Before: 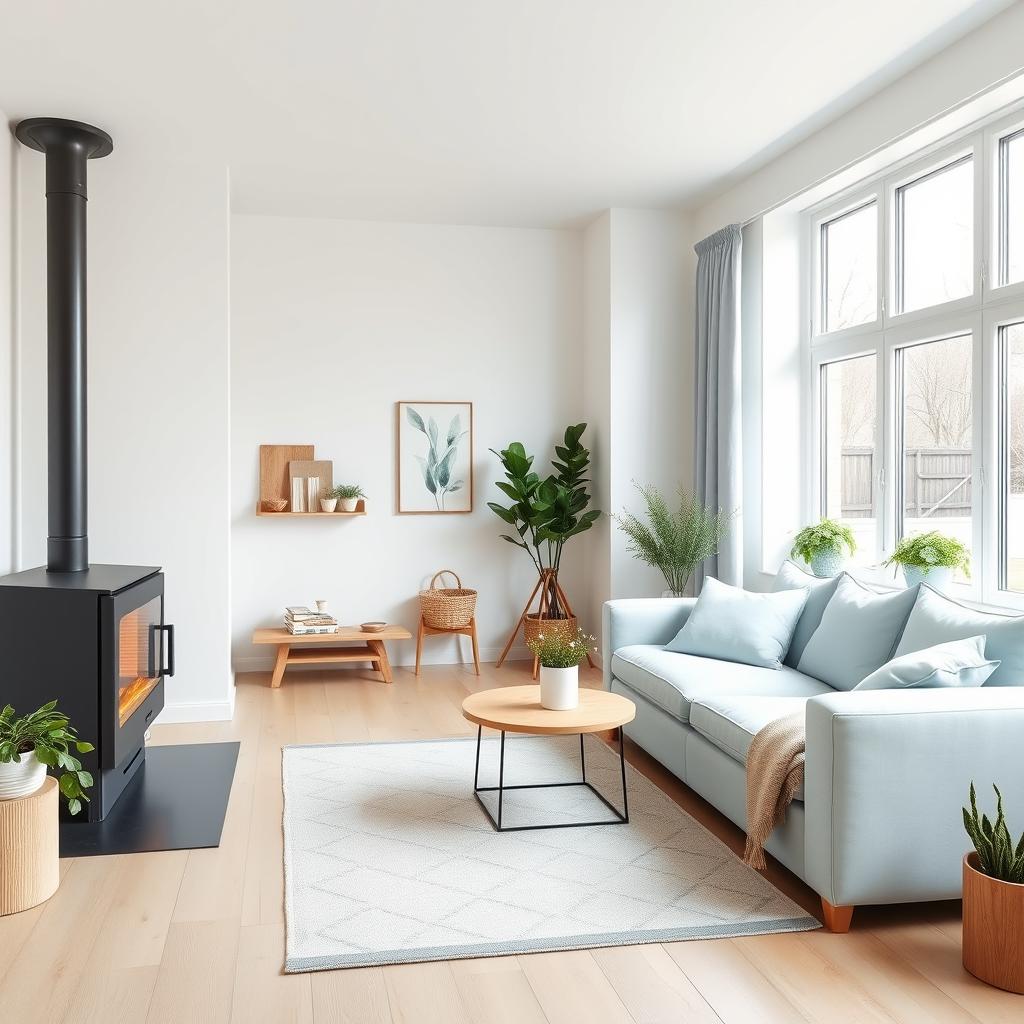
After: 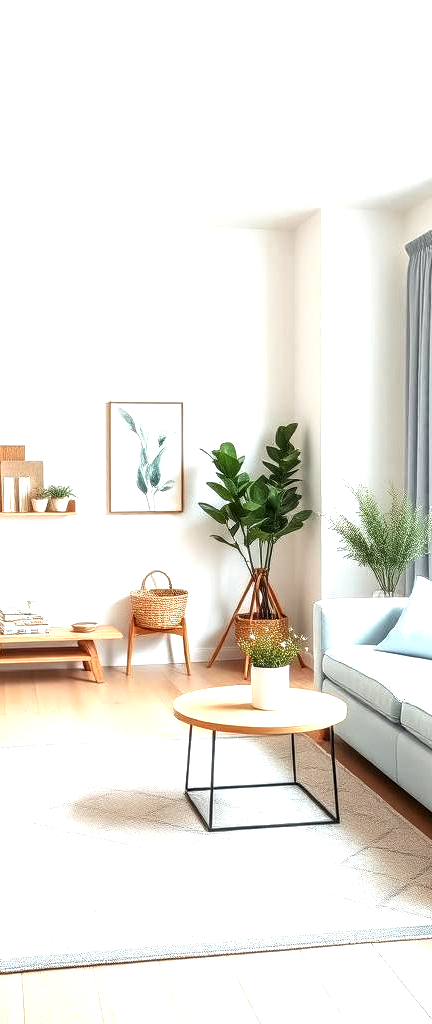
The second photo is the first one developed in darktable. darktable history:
local contrast: detail 144%
crop: left 28.304%, right 29.459%
exposure: black level correction 0, exposure 0.896 EV, compensate highlight preservation false
base curve: curves: ch0 [(0, 0) (0.303, 0.277) (1, 1)], preserve colors none
